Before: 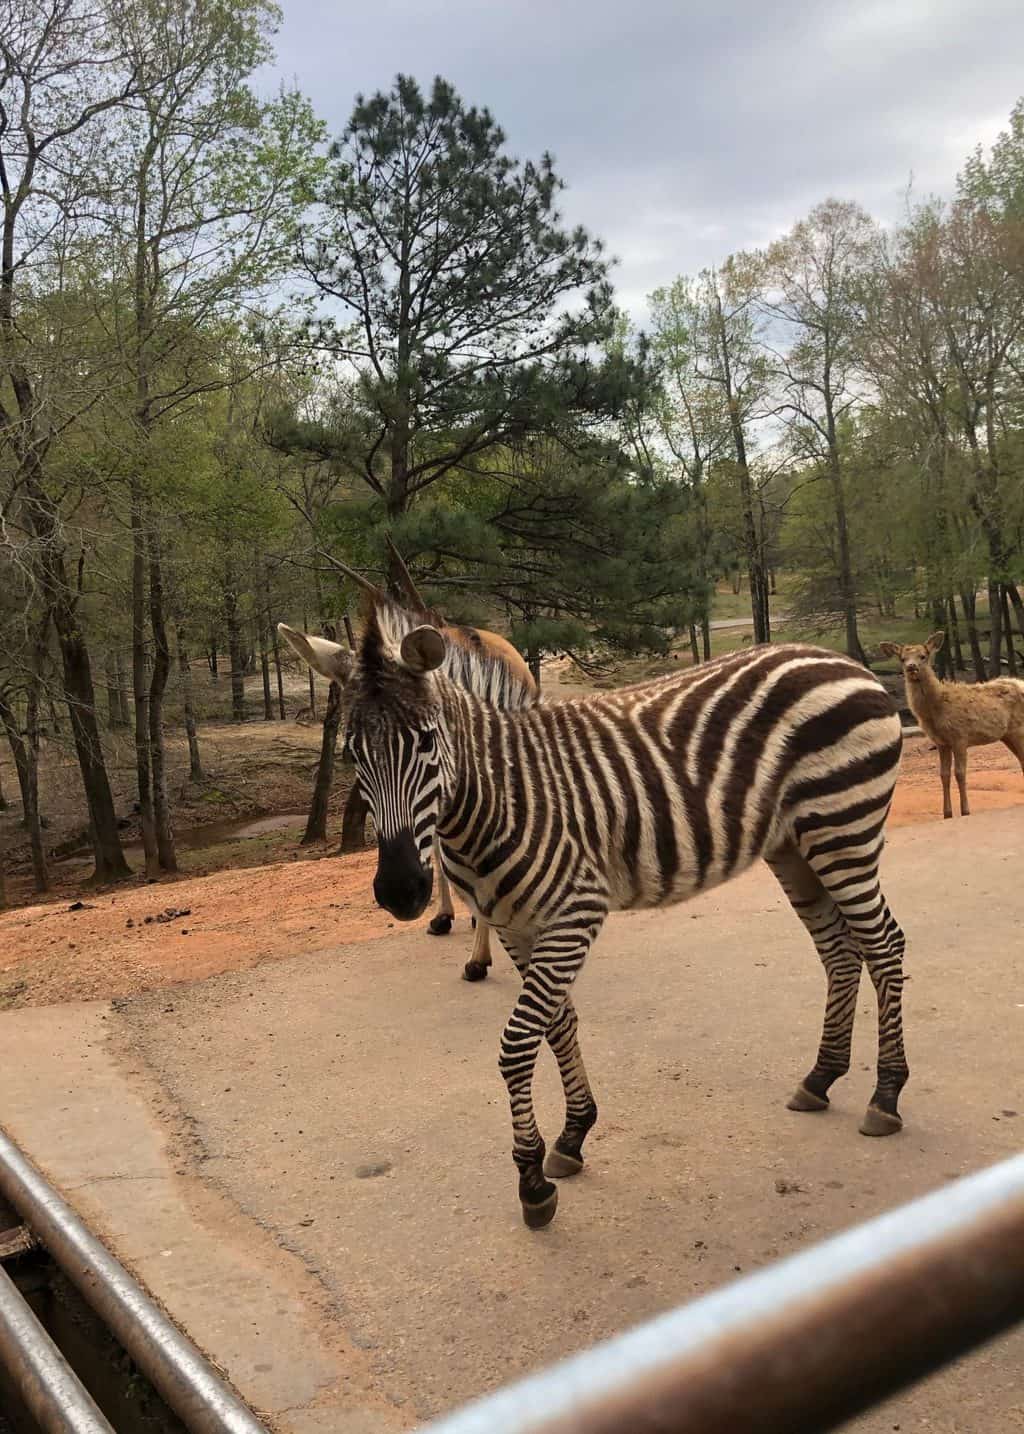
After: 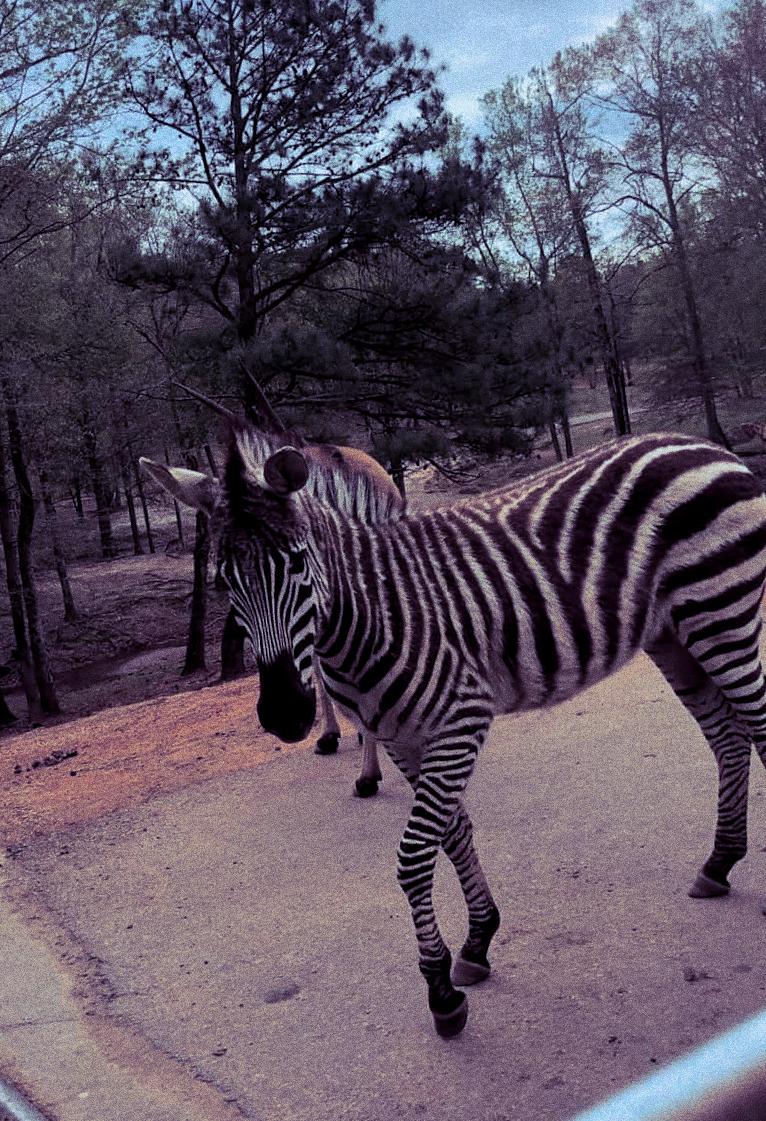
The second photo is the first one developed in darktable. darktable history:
grain: strength 49.07%
tone equalizer: -8 EV 0.06 EV, smoothing diameter 25%, edges refinement/feathering 10, preserve details guided filter
color correction: highlights a* -9.73, highlights b* -21.22
rotate and perspective: rotation -5°, crop left 0.05, crop right 0.952, crop top 0.11, crop bottom 0.89
exposure: black level correction 0.011, exposure -0.478 EV, compensate highlight preservation false
color balance: lift [1, 1, 0.999, 1.001], gamma [1, 1.003, 1.005, 0.995], gain [1, 0.992, 0.988, 1.012], contrast 5%, output saturation 110%
crop and rotate: left 13.15%, top 5.251%, right 12.609%
split-toning: shadows › hue 255.6°, shadows › saturation 0.66, highlights › hue 43.2°, highlights › saturation 0.68, balance -50.1
